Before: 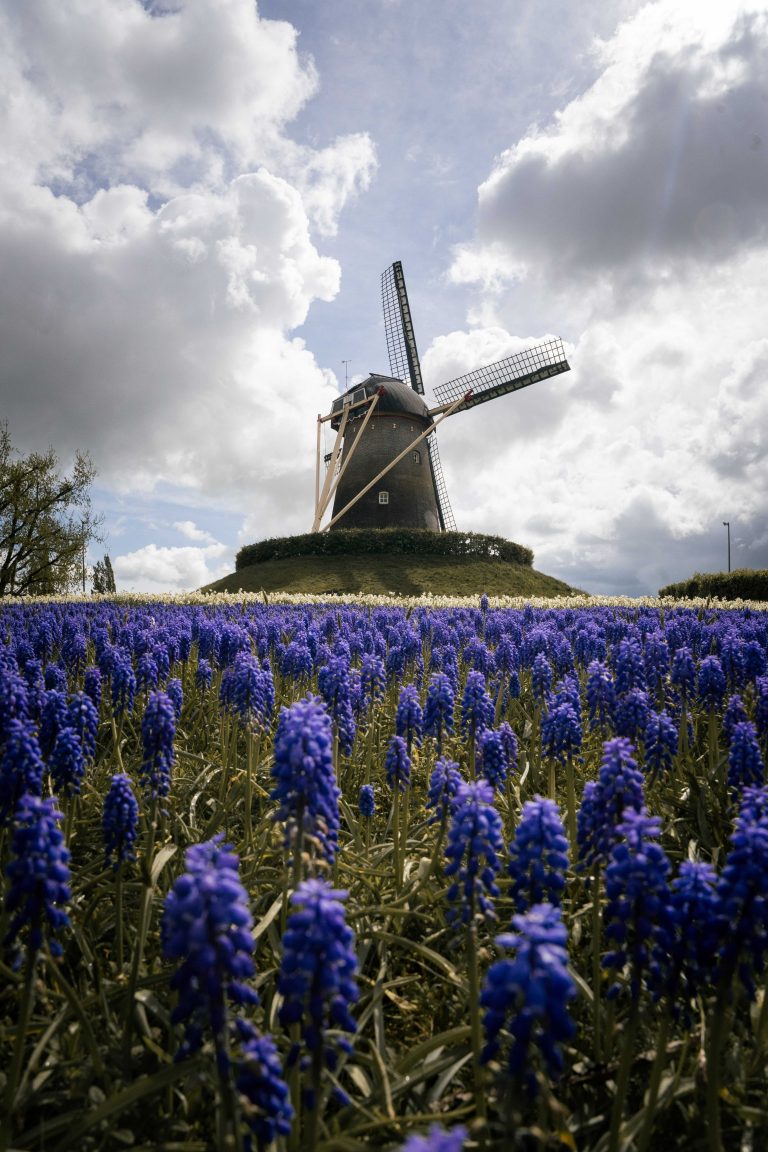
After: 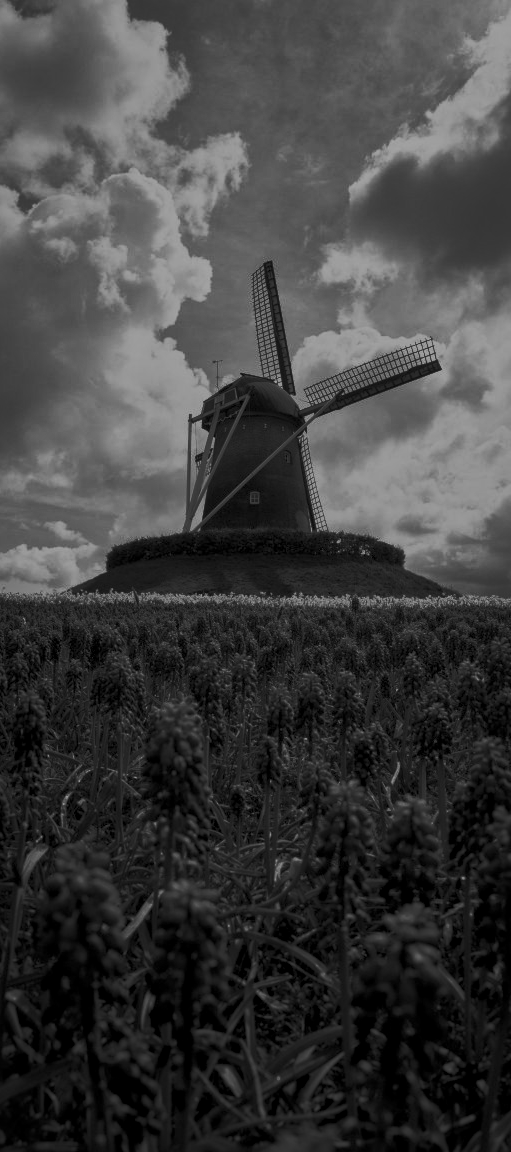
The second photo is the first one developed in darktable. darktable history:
color correction: highlights a* -39.68, highlights b* -40, shadows a* -40, shadows b* -40, saturation -3
crop: left 16.899%, right 16.556%
monochrome: a -11.7, b 1.62, size 0.5, highlights 0.38
local contrast: mode bilateral grid, contrast 20, coarseness 20, detail 150%, midtone range 0.2
